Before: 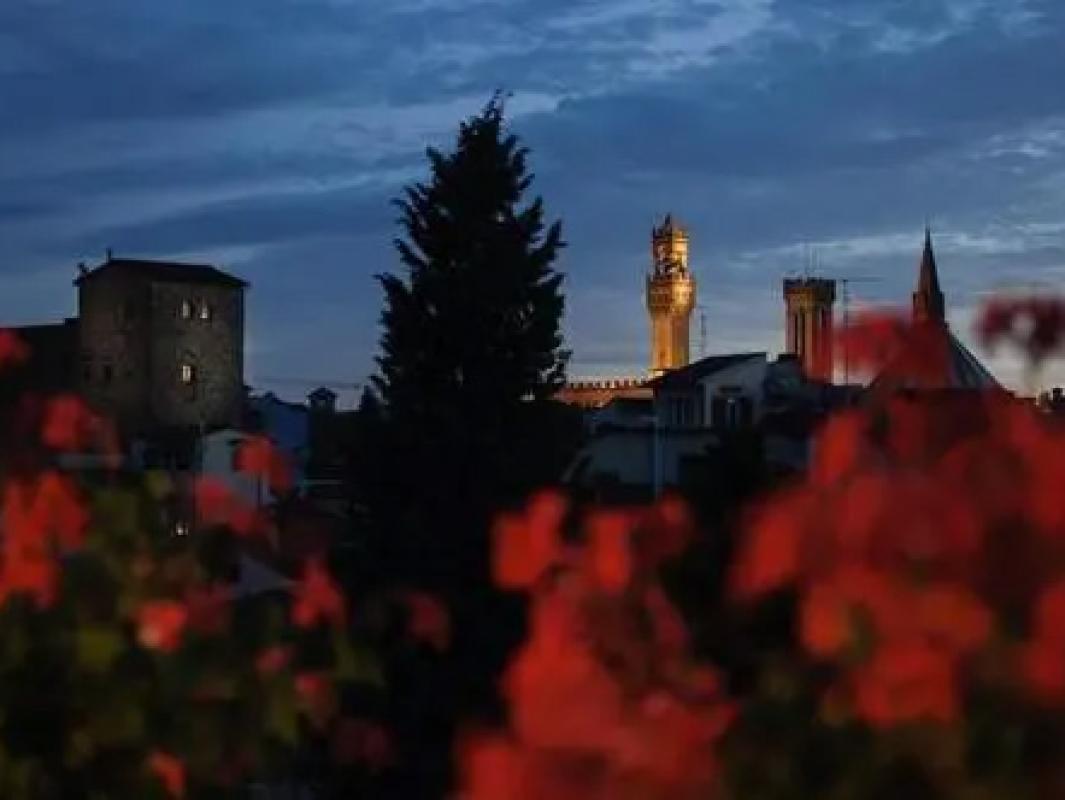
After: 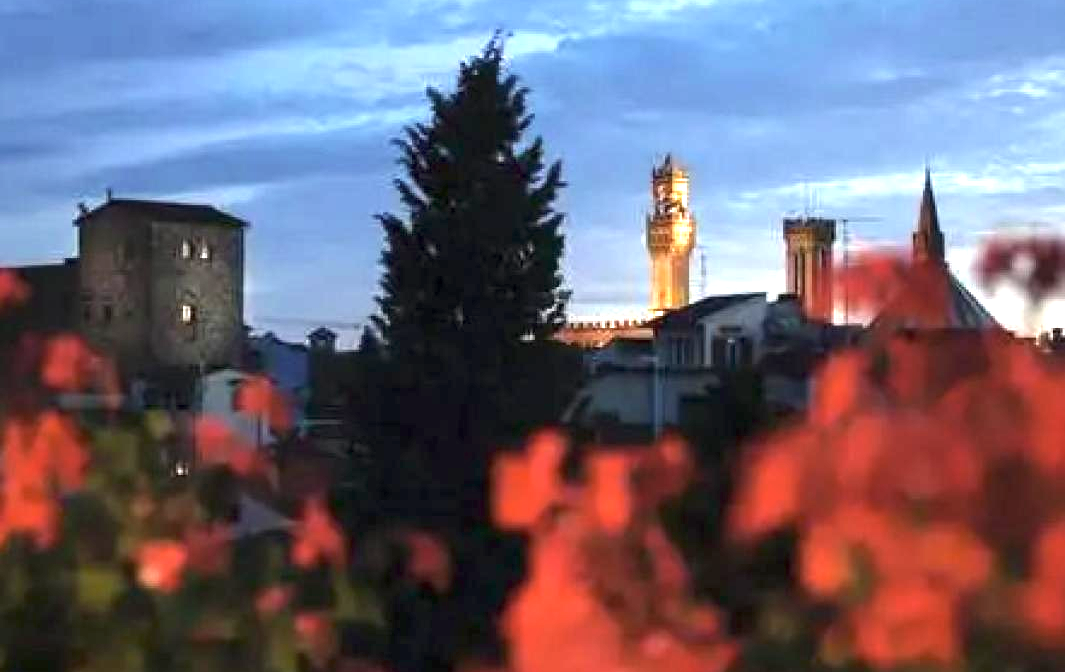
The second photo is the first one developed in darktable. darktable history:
color correction: highlights b* 0.055, saturation 0.84
crop: top 7.622%, bottom 8.298%
exposure: exposure 2.002 EV, compensate highlight preservation false
